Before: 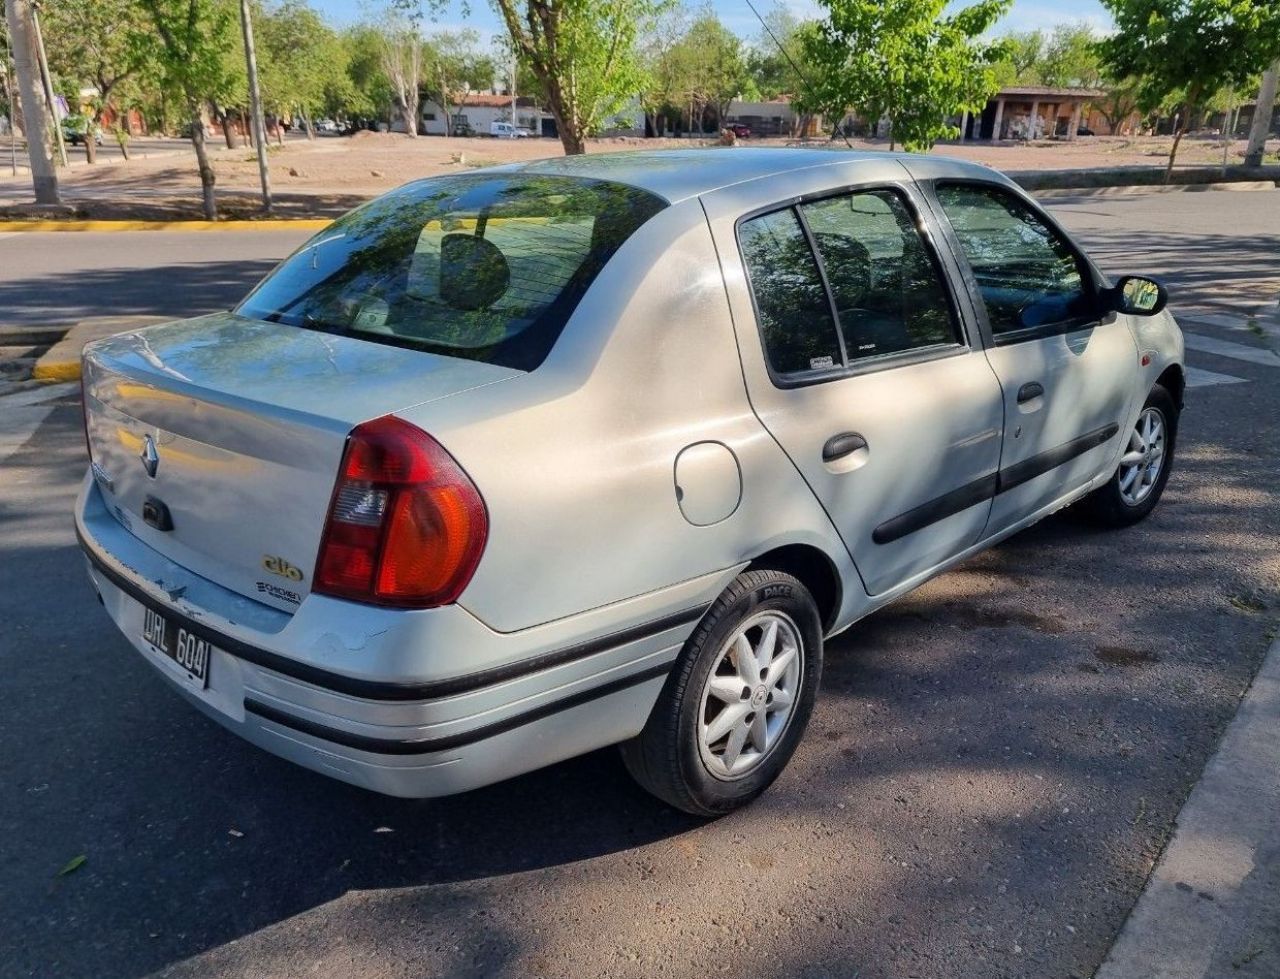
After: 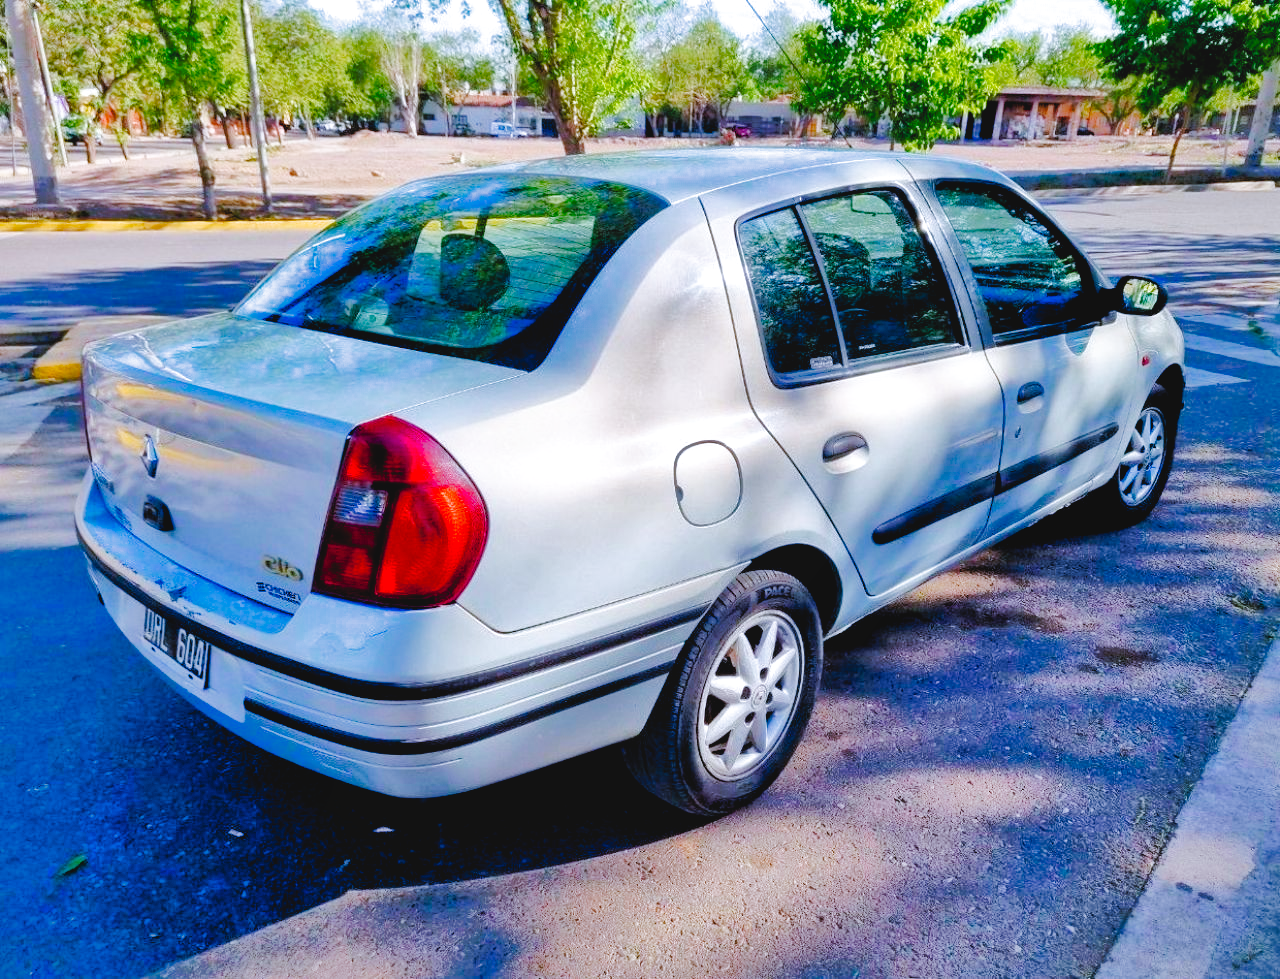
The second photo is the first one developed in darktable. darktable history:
color balance rgb: shadows lift › luminance -9.155%, perceptual saturation grading › global saturation 20%, perceptual saturation grading › highlights -24.718%, perceptual saturation grading › shadows 50.007%, perceptual brilliance grading › mid-tones 9.22%, perceptual brilliance grading › shadows 14.715%, global vibrance 20%
tone curve: curves: ch0 [(0, 0.023) (0.103, 0.087) (0.295, 0.297) (0.445, 0.531) (0.553, 0.665) (0.735, 0.843) (0.994, 1)]; ch1 [(0, 0) (0.414, 0.395) (0.447, 0.447) (0.485, 0.5) (0.512, 0.524) (0.542, 0.581) (0.581, 0.632) (0.646, 0.715) (1, 1)]; ch2 [(0, 0) (0.369, 0.388) (0.449, 0.431) (0.478, 0.471) (0.516, 0.517) (0.579, 0.624) (0.674, 0.775) (1, 1)], preserve colors none
exposure: black level correction 0.005, exposure 0.413 EV, compensate highlight preservation false
filmic rgb: black relative exposure -12.67 EV, white relative exposure 2.82 EV, target black luminance 0%, hardness 8.57, latitude 70.88%, contrast 1.135, shadows ↔ highlights balance -1.11%, color science v4 (2020)
color calibration: illuminant custom, x 0.372, y 0.382, temperature 4279.23 K, saturation algorithm version 1 (2020)
shadows and highlights: shadows 60.49, highlights -59.88
